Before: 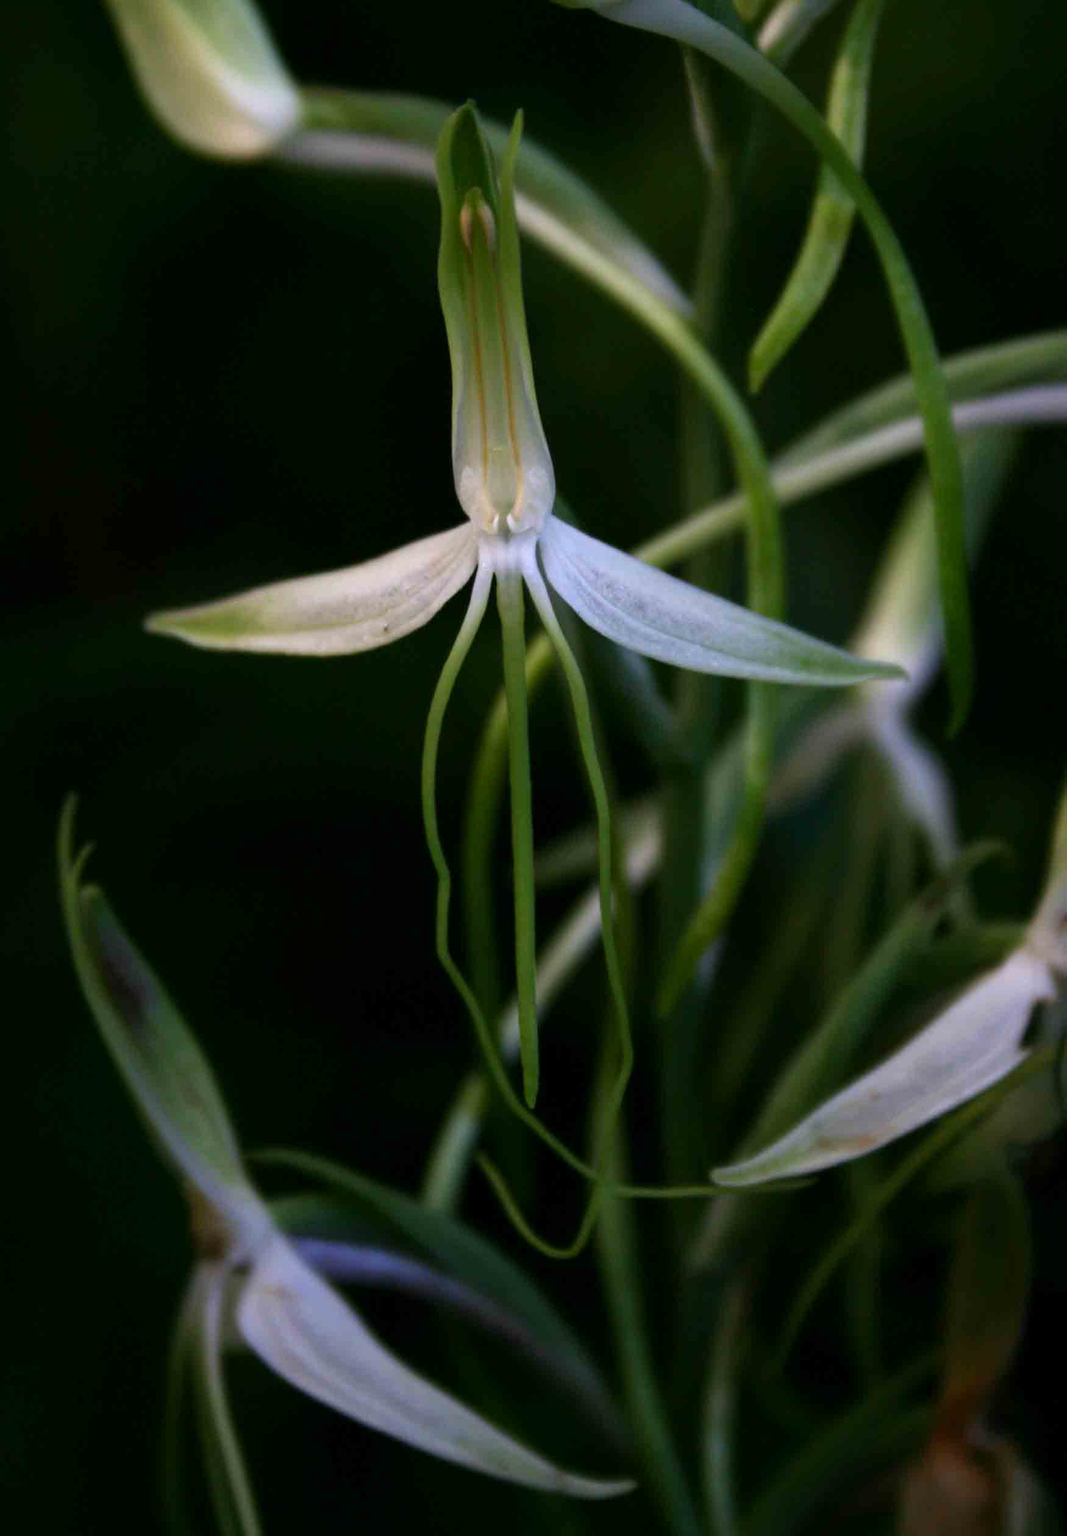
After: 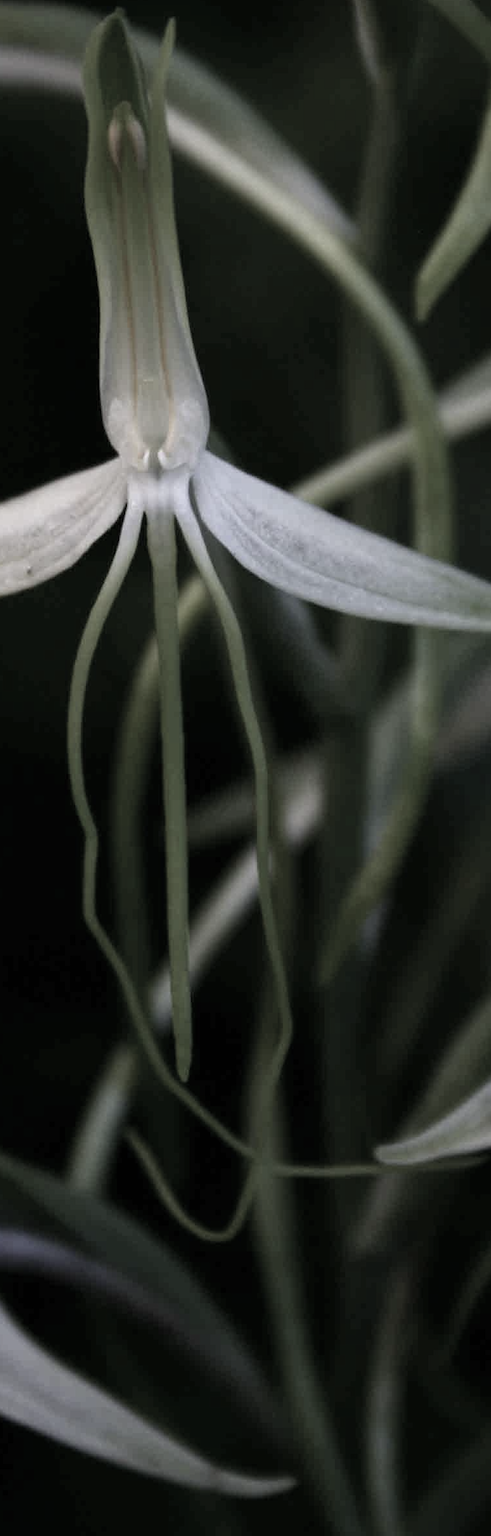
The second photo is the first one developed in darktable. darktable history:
crop: left 33.6%, top 6.018%, right 23.124%
exposure: black level correction 0, compensate highlight preservation false
color zones: curves: ch1 [(0, 0.153) (0.143, 0.15) (0.286, 0.151) (0.429, 0.152) (0.571, 0.152) (0.714, 0.151) (0.857, 0.151) (1, 0.153)]
